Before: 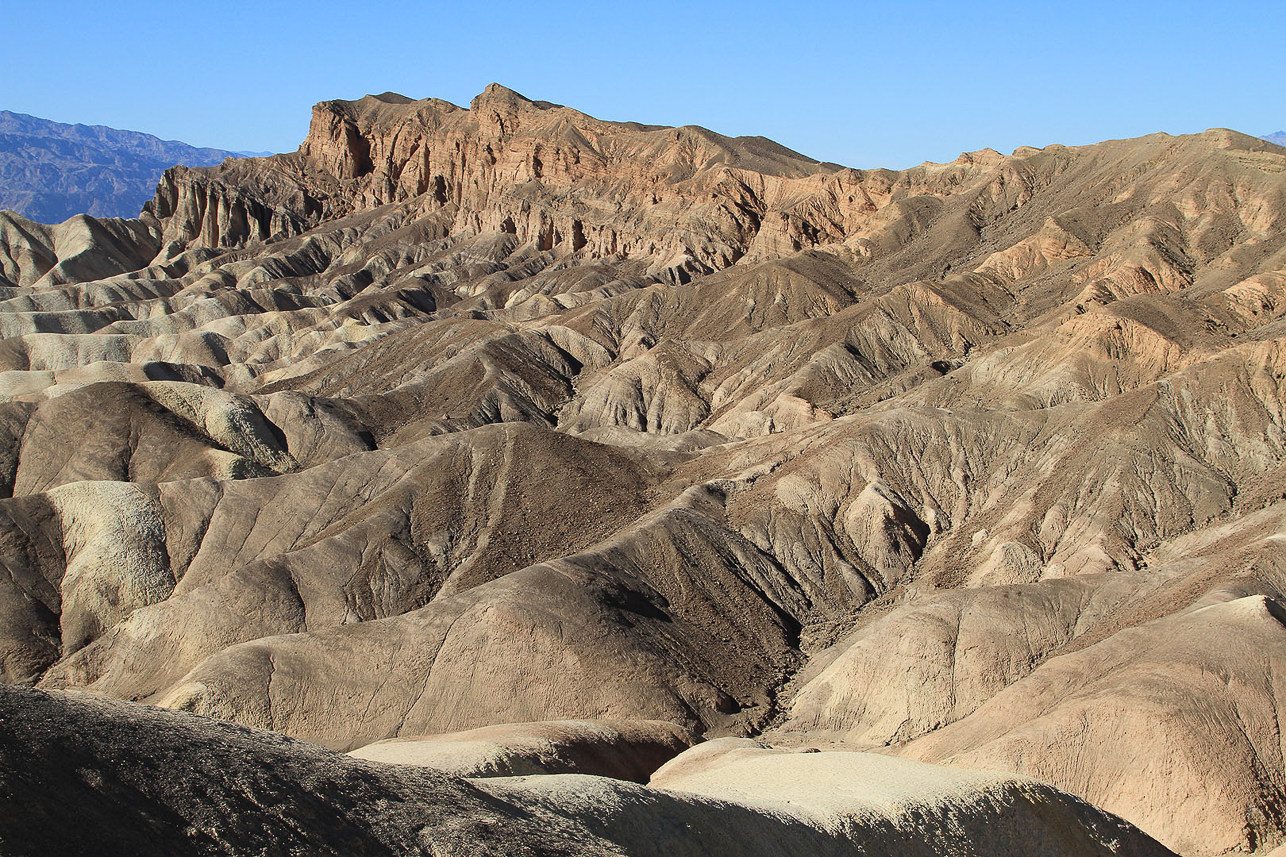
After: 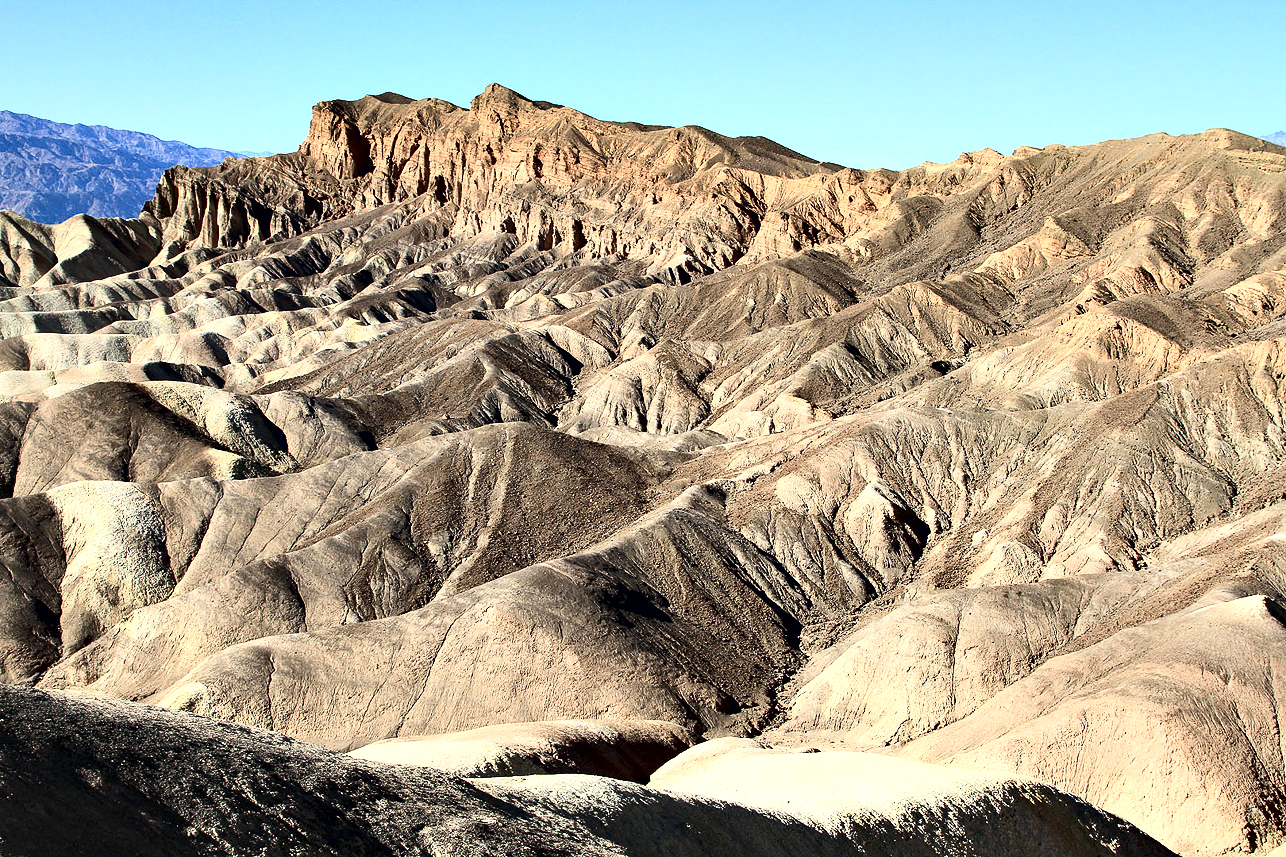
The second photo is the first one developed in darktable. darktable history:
contrast brightness saturation: contrast 0.241, brightness 0.087
contrast equalizer: y [[0.6 ×6], [0.55 ×6], [0 ×6], [0 ×6], [0 ×6]]
exposure: black level correction 0, exposure 0.301 EV, compensate exposure bias true, compensate highlight preservation false
